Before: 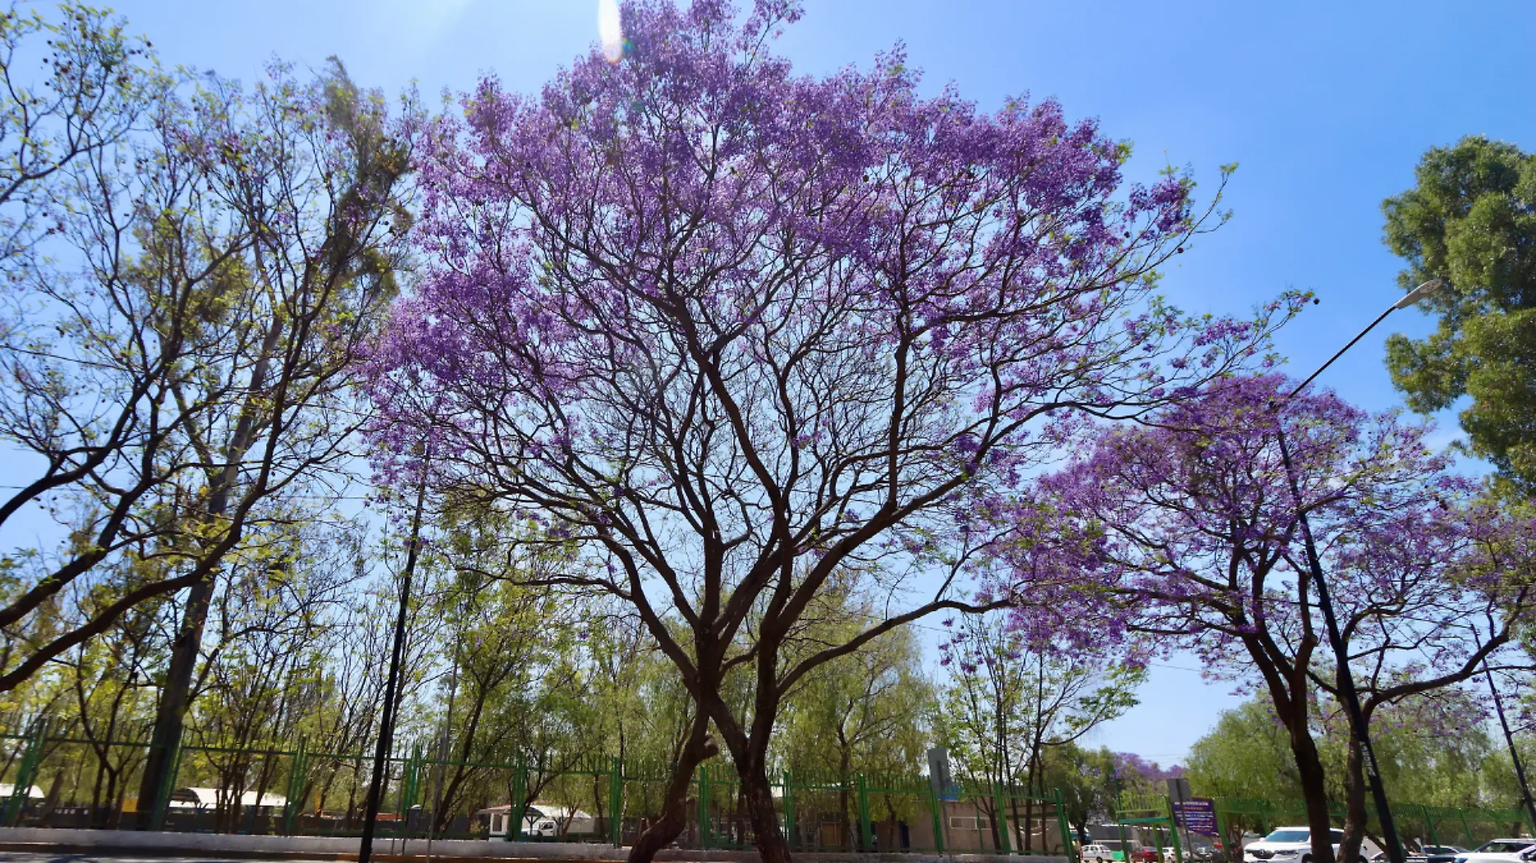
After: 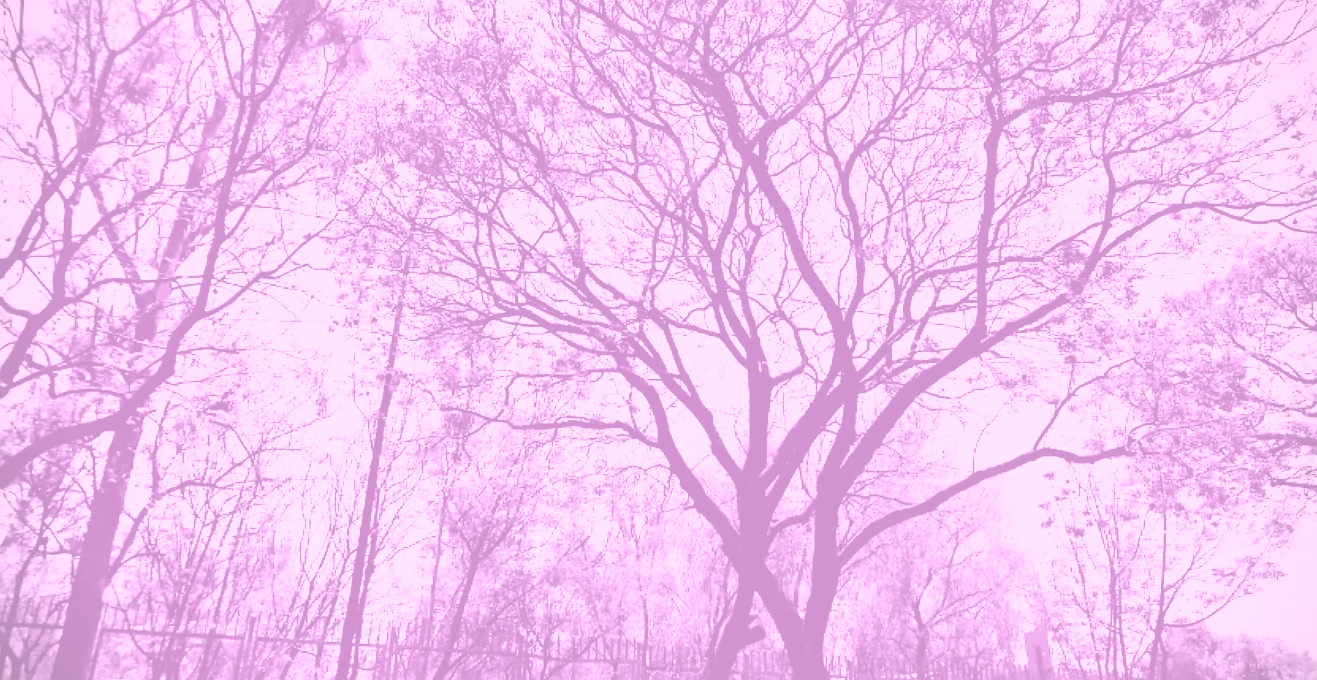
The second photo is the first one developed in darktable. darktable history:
crop: left 6.488%, top 27.668%, right 24.183%, bottom 8.656%
vignetting: fall-off start 91.19%
rgb curve: curves: ch0 [(0, 0) (0.21, 0.15) (0.24, 0.21) (0.5, 0.75) (0.75, 0.96) (0.89, 0.99) (1, 1)]; ch1 [(0, 0.02) (0.21, 0.13) (0.25, 0.2) (0.5, 0.67) (0.75, 0.9) (0.89, 0.97) (1, 1)]; ch2 [(0, 0.02) (0.21, 0.13) (0.25, 0.2) (0.5, 0.67) (0.75, 0.9) (0.89, 0.97) (1, 1)], compensate middle gray true
colorize: hue 331.2°, saturation 75%, source mix 30.28%, lightness 70.52%, version 1
color contrast: green-magenta contrast 0.85, blue-yellow contrast 1.25, unbound 0
